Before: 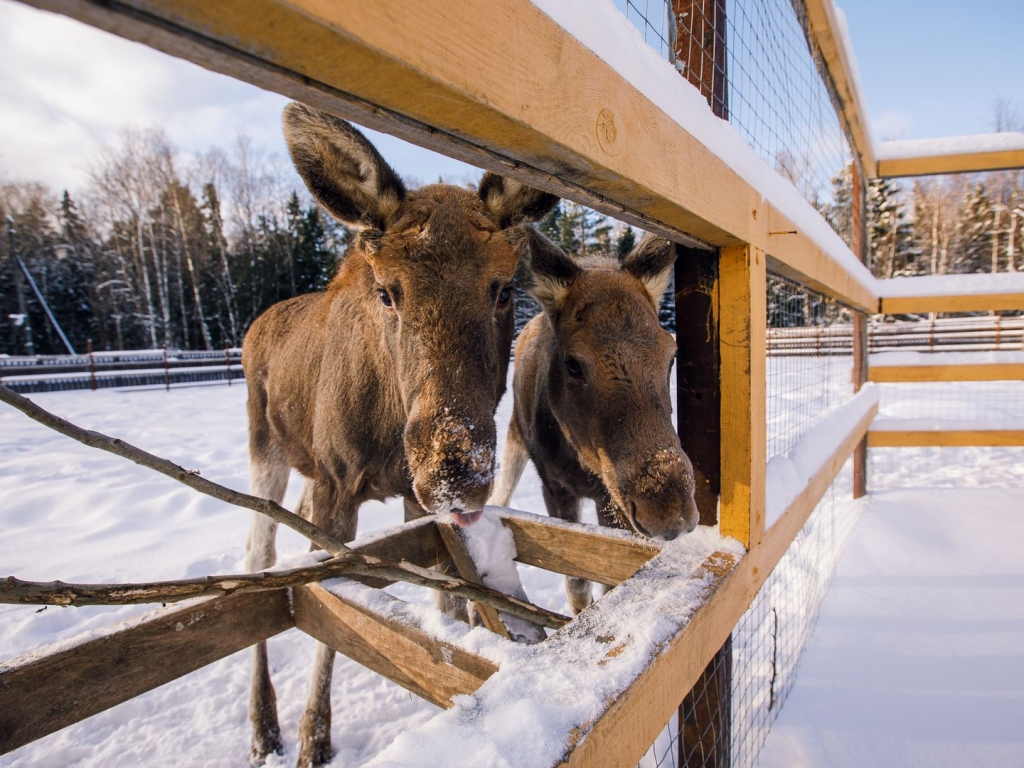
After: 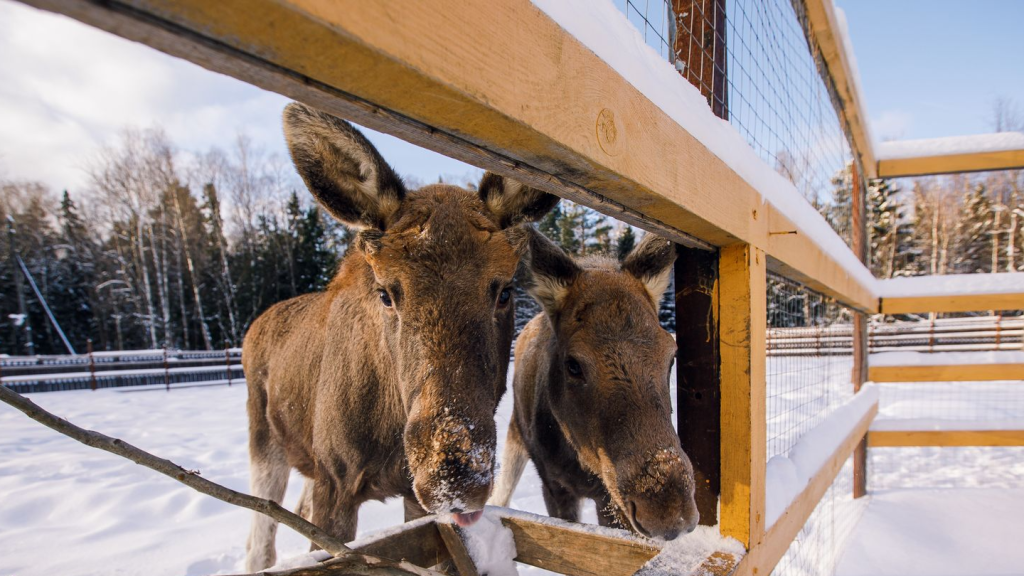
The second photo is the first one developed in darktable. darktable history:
crop: bottom 24.985%
